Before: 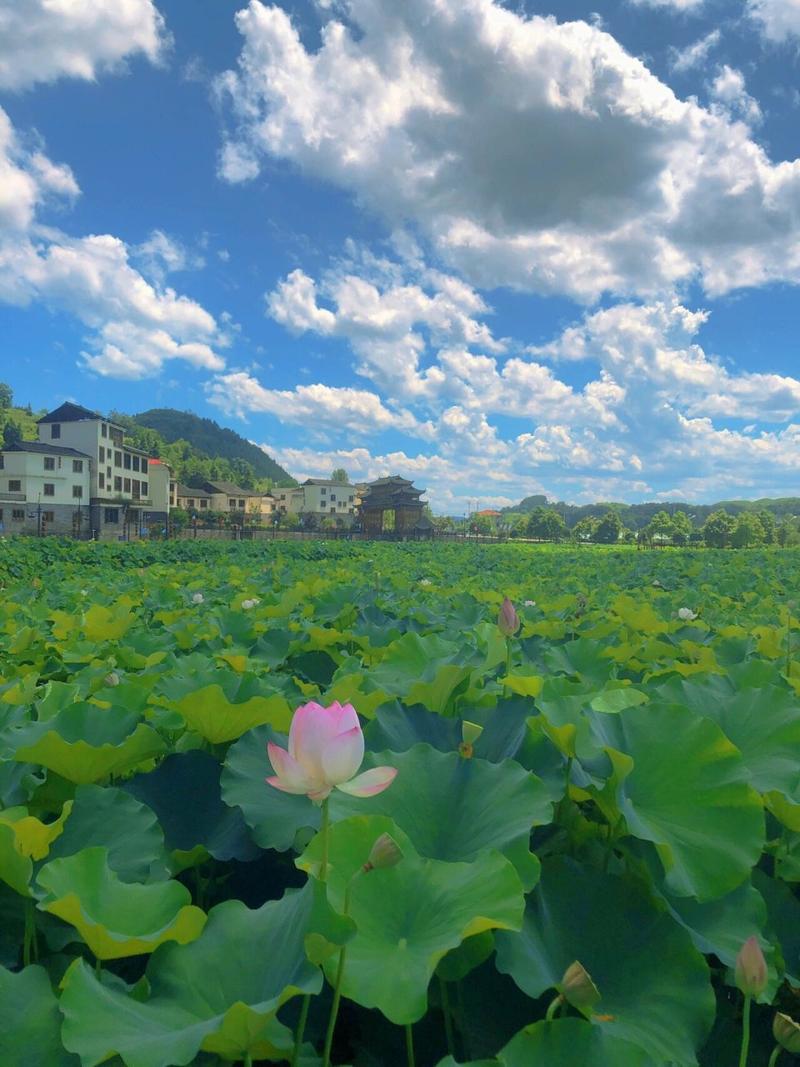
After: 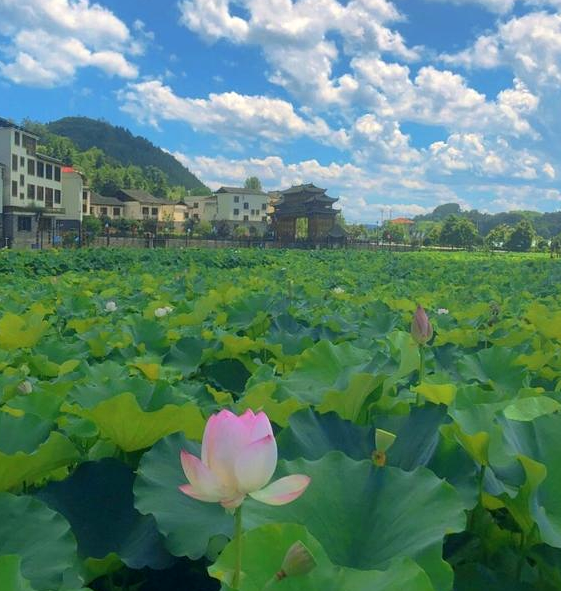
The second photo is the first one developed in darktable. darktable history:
local contrast: mode bilateral grid, contrast 20, coarseness 50, detail 121%, midtone range 0.2
crop: left 10.995%, top 27.445%, right 18.313%, bottom 17.138%
